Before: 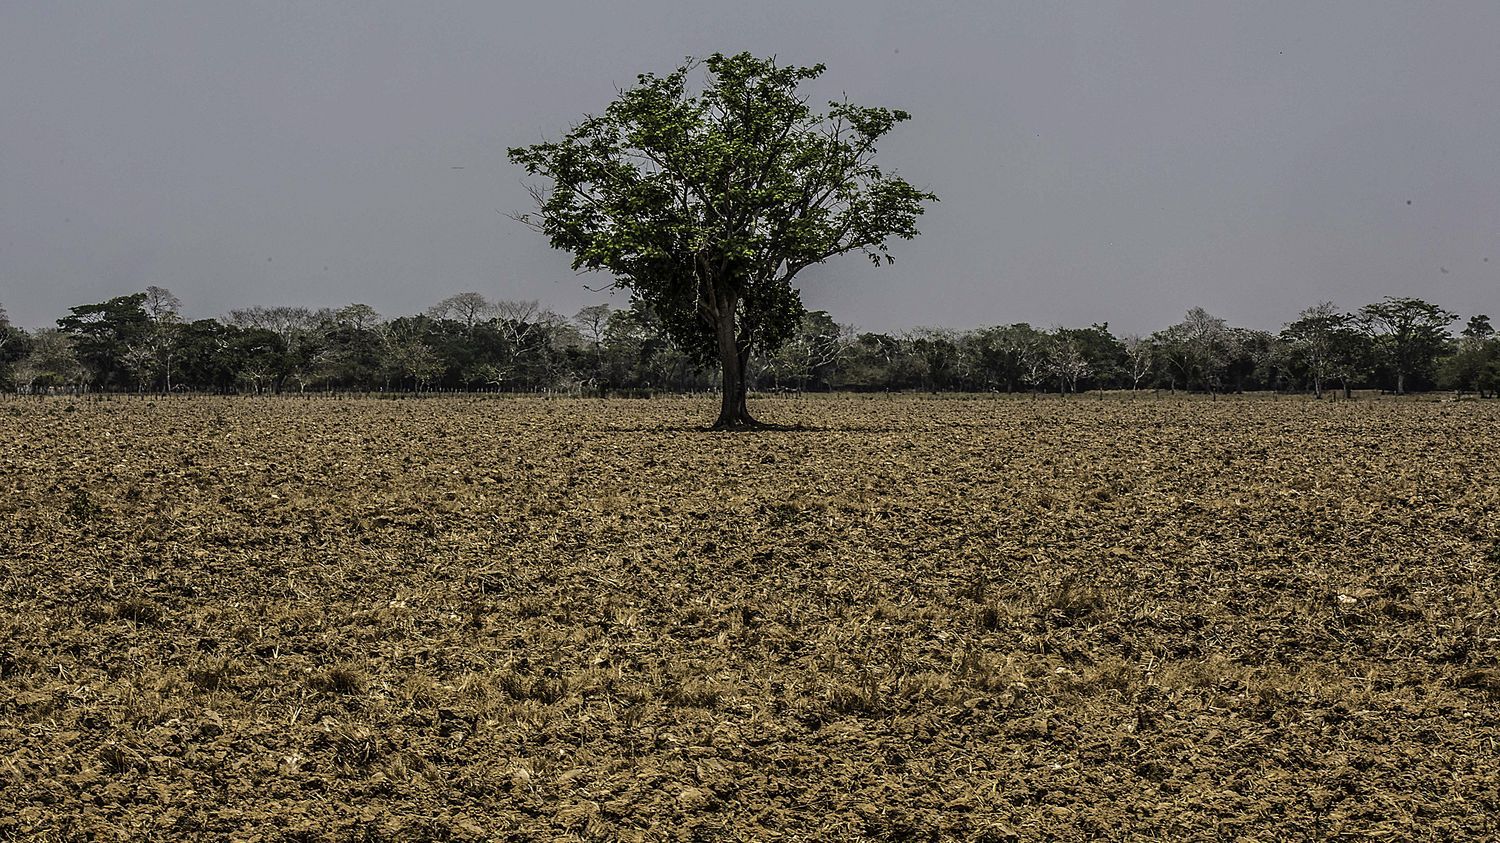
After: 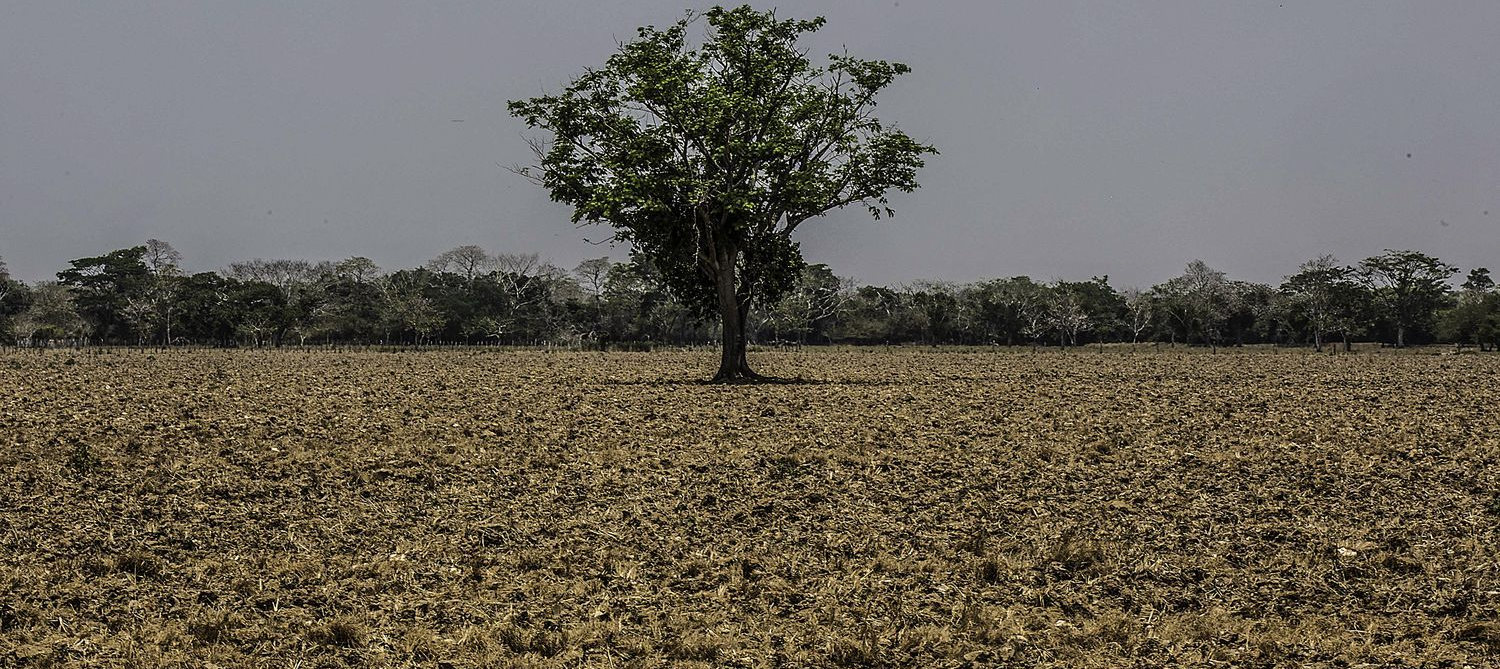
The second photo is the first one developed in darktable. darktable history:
tone equalizer: on, module defaults
crop and rotate: top 5.66%, bottom 14.942%
